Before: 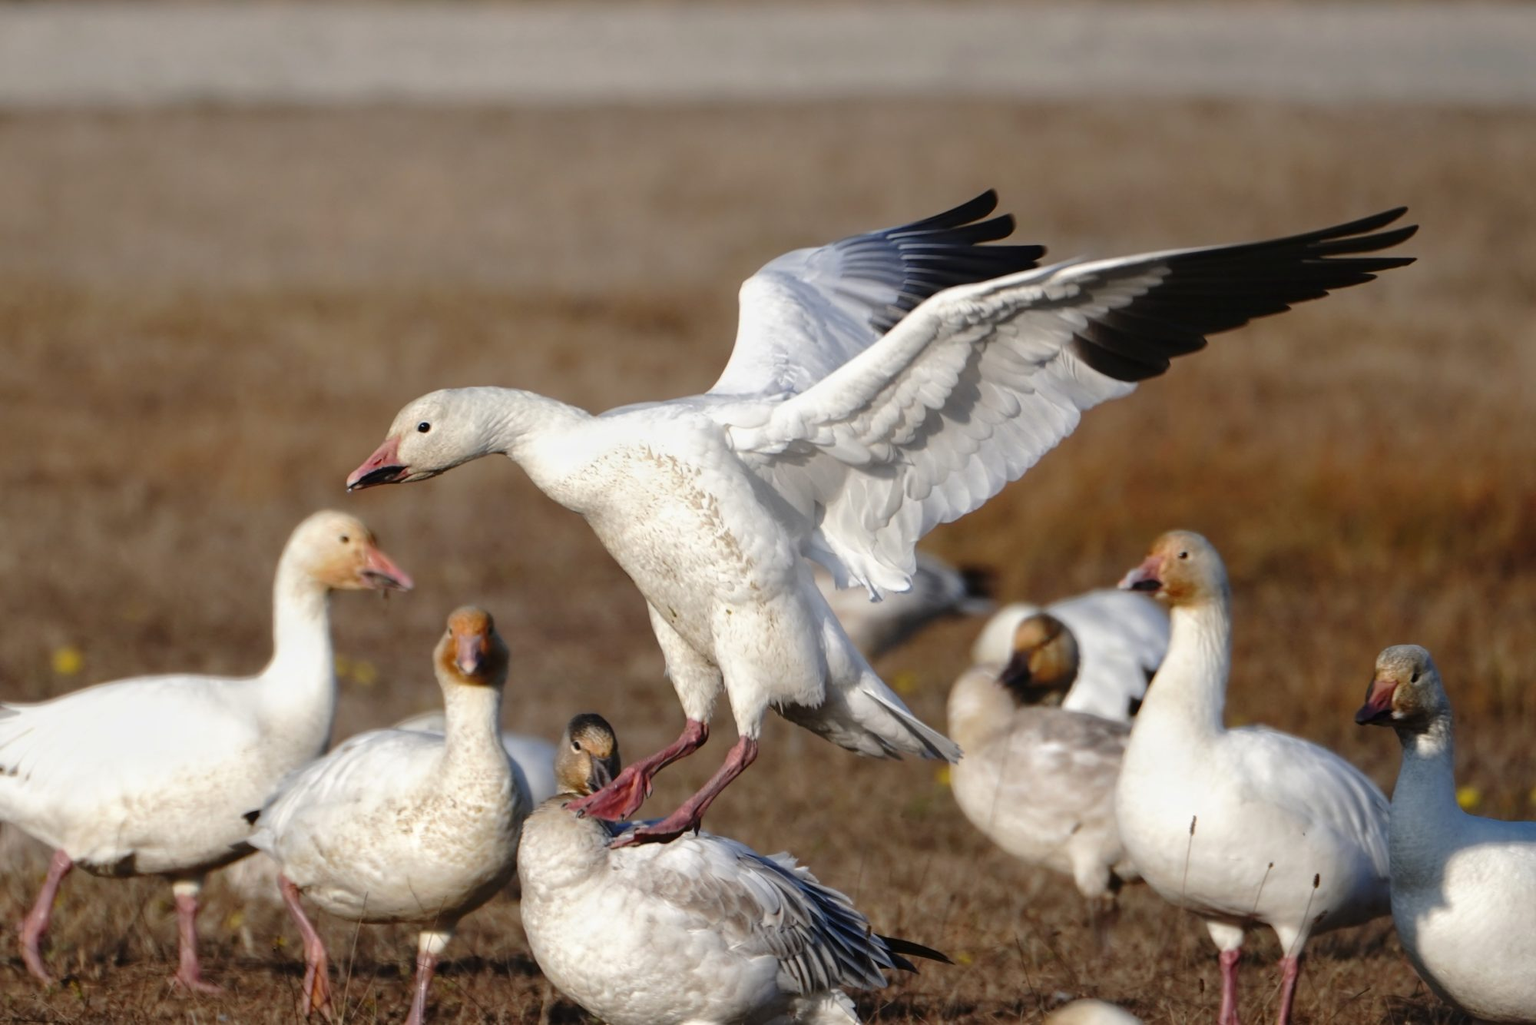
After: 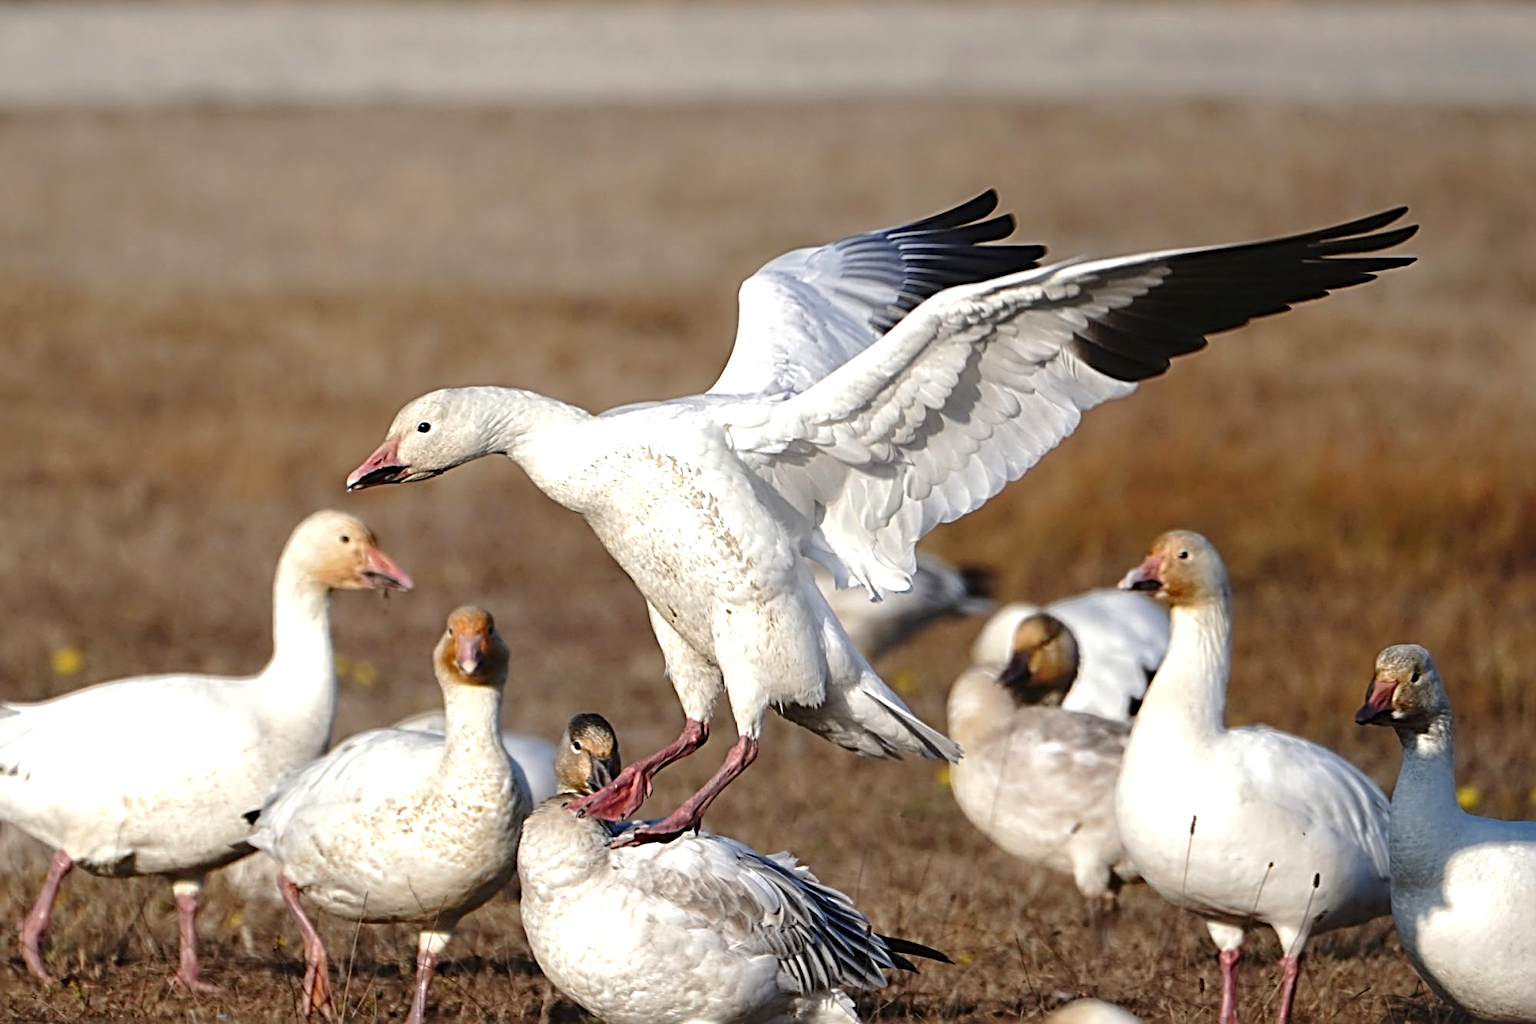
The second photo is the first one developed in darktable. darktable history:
exposure: exposure 0.377 EV, compensate highlight preservation false
sharpen: radius 3.738, amount 0.921
